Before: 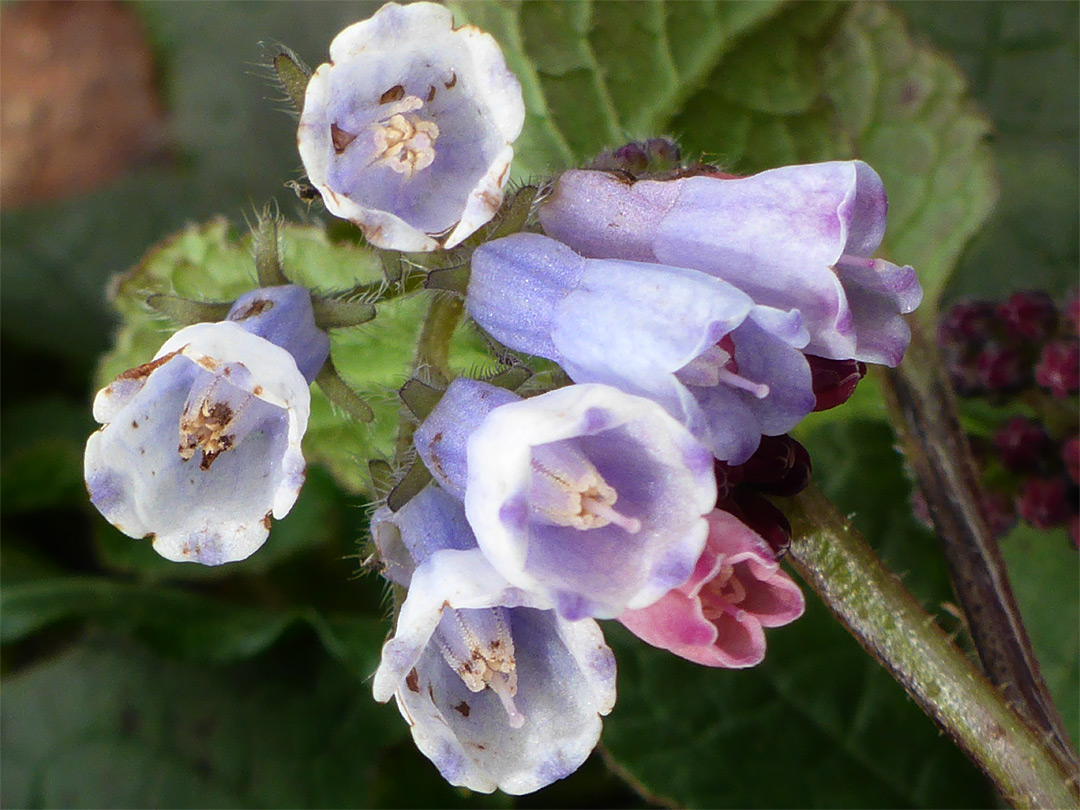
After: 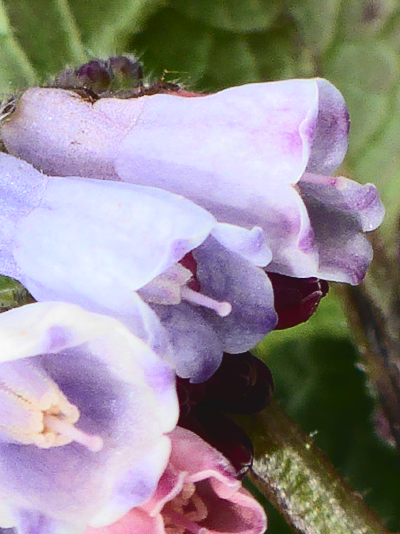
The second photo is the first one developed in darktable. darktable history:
crop and rotate: left 49.888%, top 10.148%, right 13.07%, bottom 23.852%
tone curve: curves: ch0 [(0, 0) (0.003, 0.061) (0.011, 0.065) (0.025, 0.066) (0.044, 0.077) (0.069, 0.092) (0.1, 0.106) (0.136, 0.125) (0.177, 0.16) (0.224, 0.206) (0.277, 0.272) (0.335, 0.356) (0.399, 0.472) (0.468, 0.59) (0.543, 0.686) (0.623, 0.766) (0.709, 0.832) (0.801, 0.886) (0.898, 0.929) (1, 1)], color space Lab, independent channels, preserve colors none
